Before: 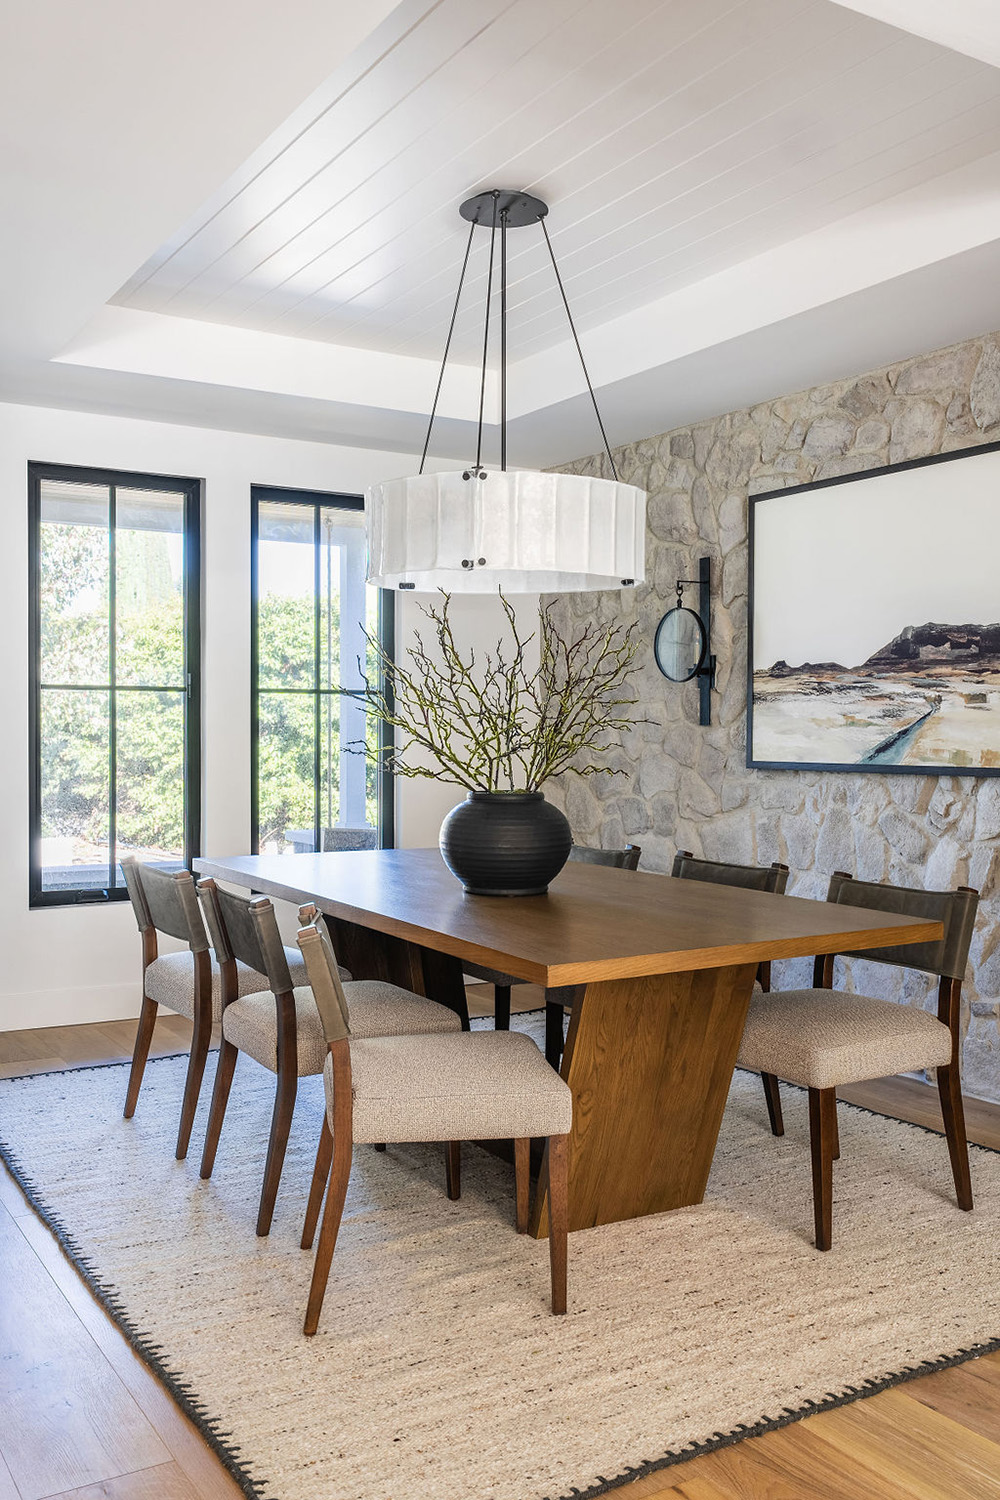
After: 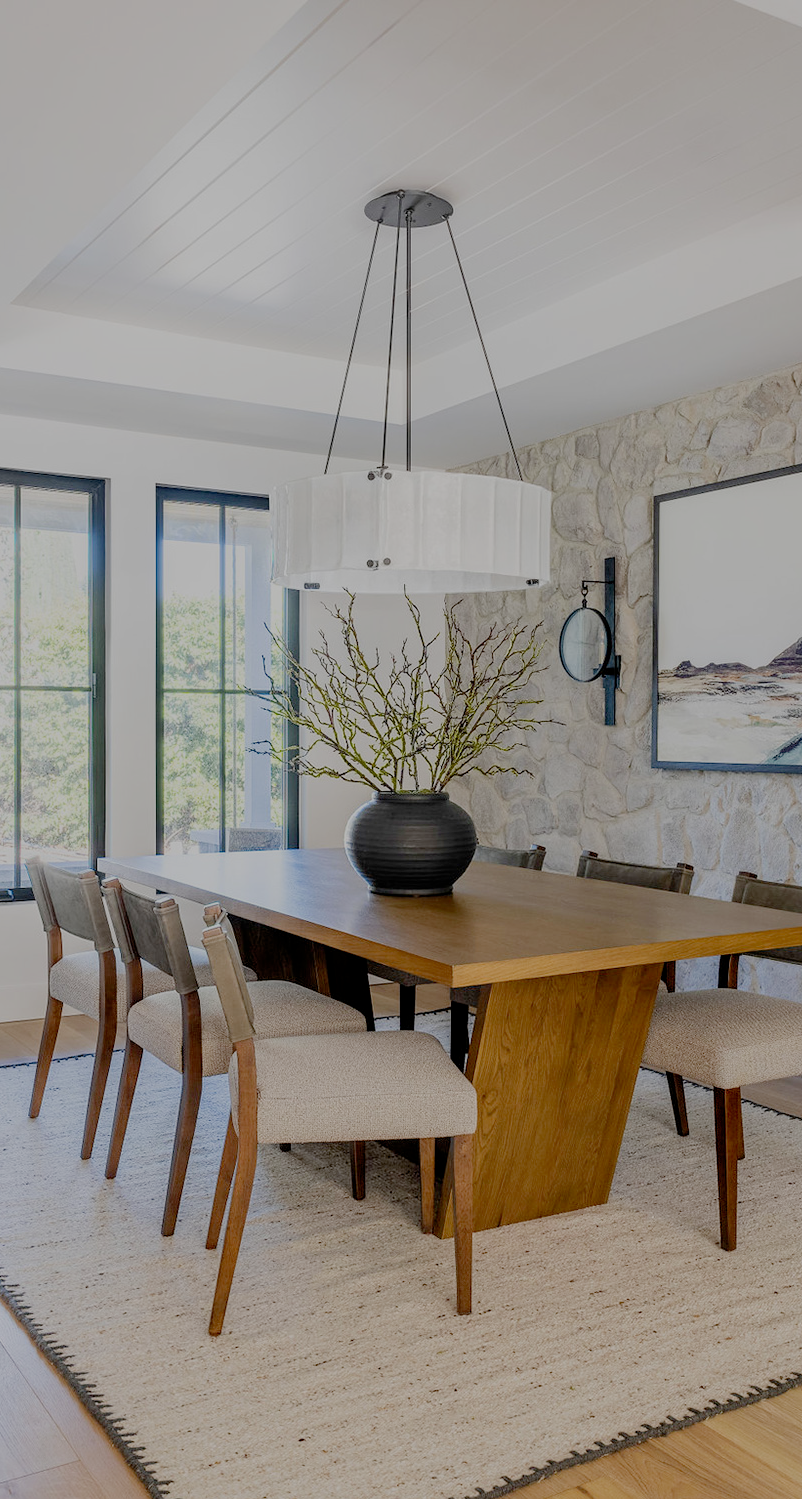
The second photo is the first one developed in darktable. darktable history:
filmic rgb: black relative exposure -7 EV, white relative exposure 6 EV, threshold 3 EV, target black luminance 0%, hardness 2.73, latitude 61.22%, contrast 0.691, highlights saturation mix 10%, shadows ↔ highlights balance -0.073%, preserve chrominance no, color science v4 (2020), iterations of high-quality reconstruction 10, contrast in shadows soft, contrast in highlights soft, enable highlight reconstruction true
crop and rotate: left 9.597%, right 10.195%
